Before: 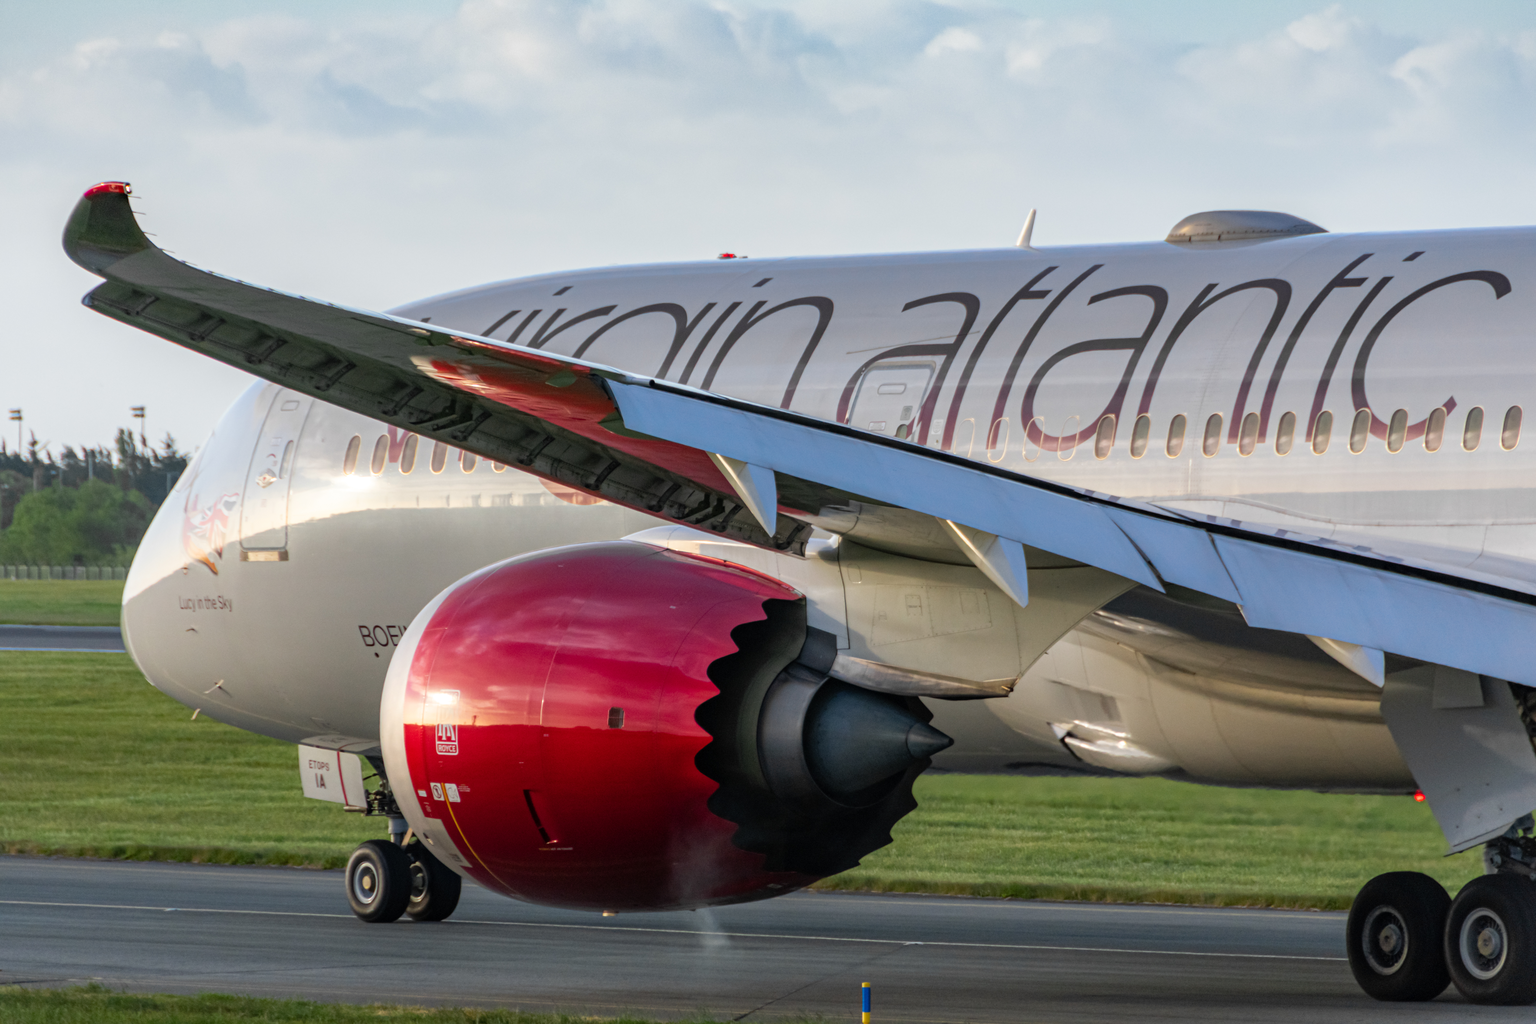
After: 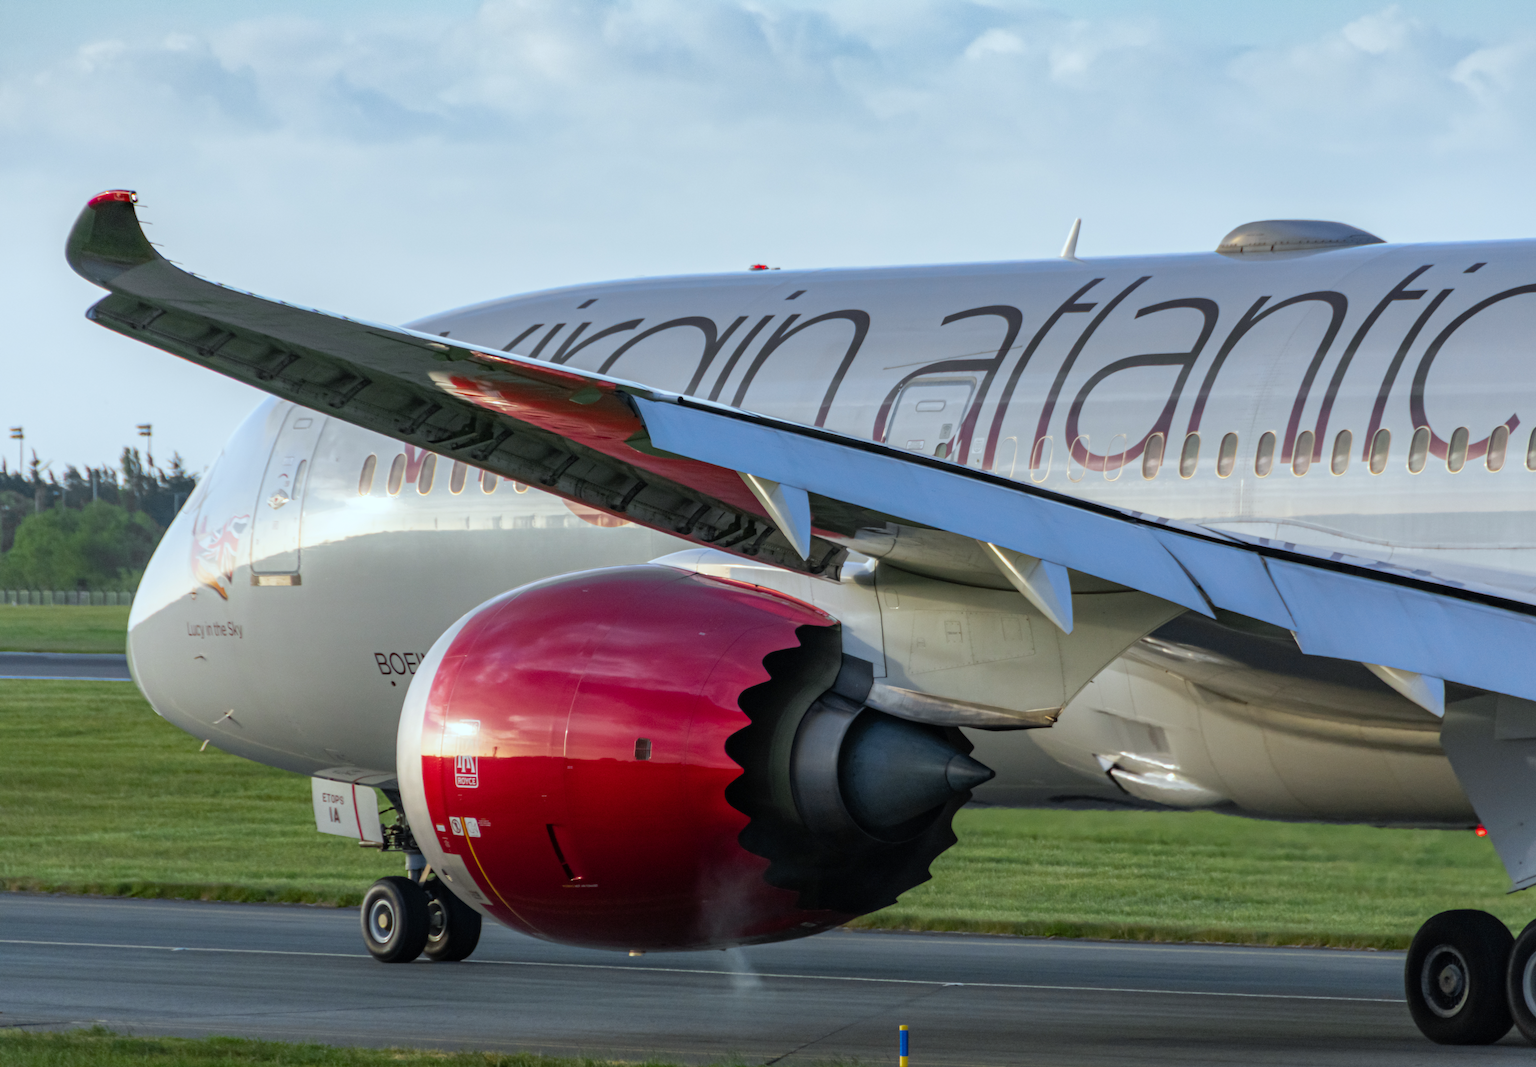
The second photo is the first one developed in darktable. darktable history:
white balance: red 0.925, blue 1.046
crop: right 4.126%, bottom 0.031%
